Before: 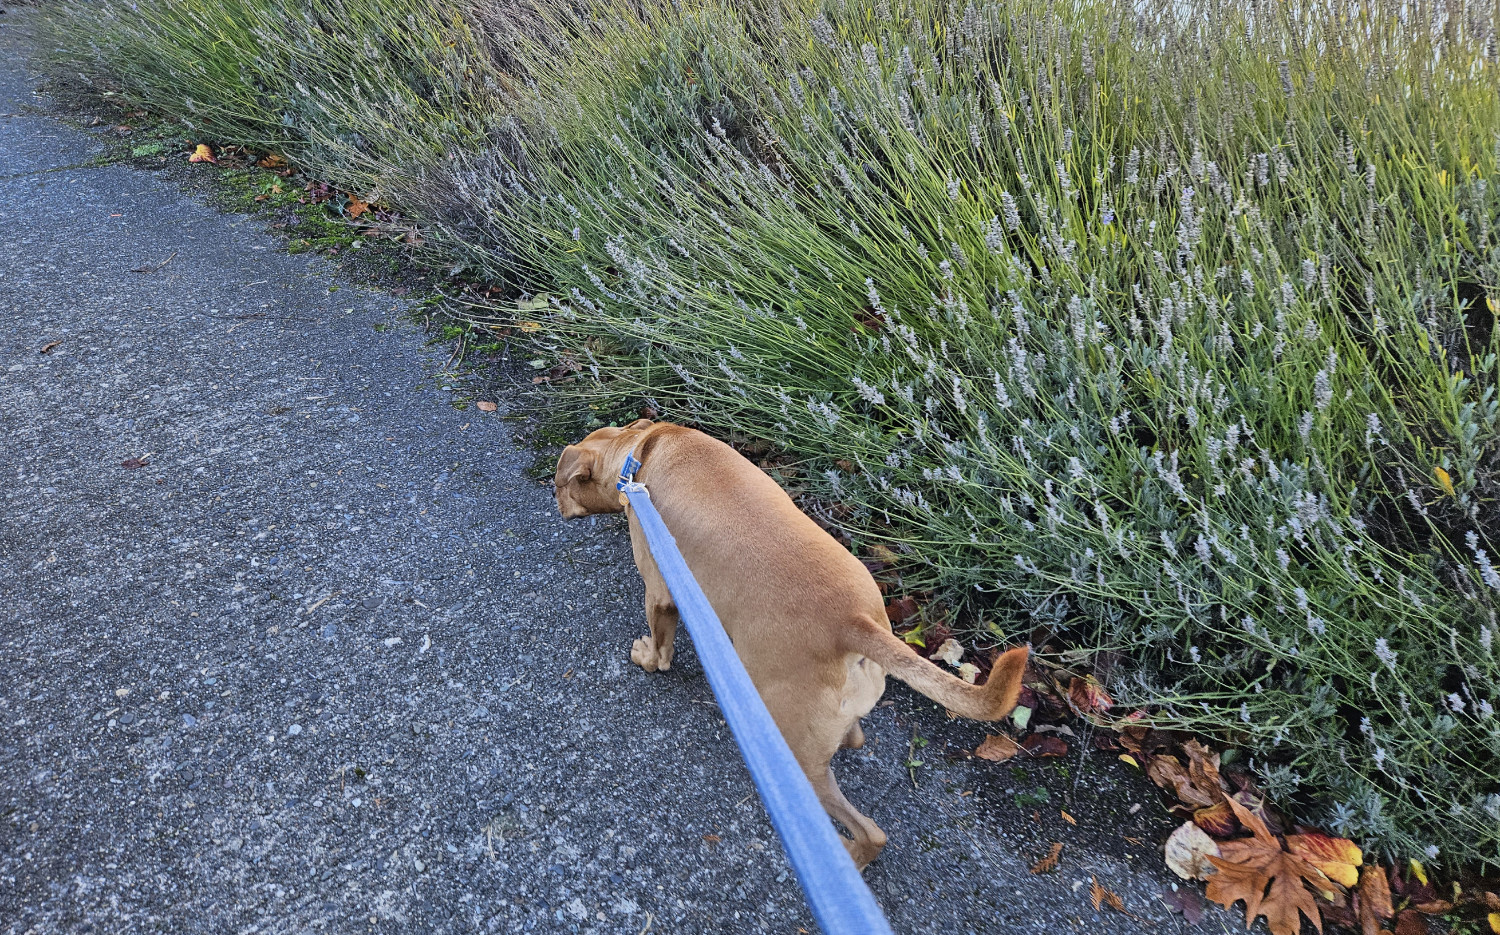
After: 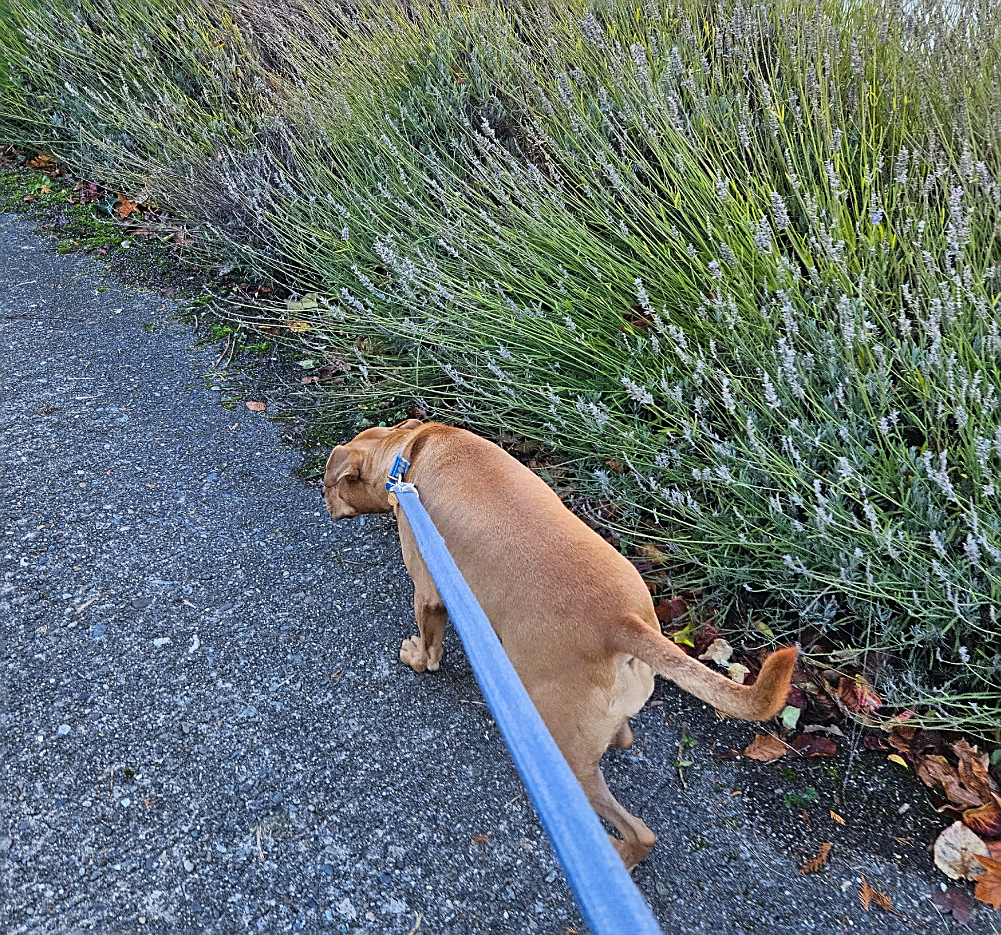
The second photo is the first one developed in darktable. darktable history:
sharpen: on, module defaults
crop: left 15.409%, right 17.807%
